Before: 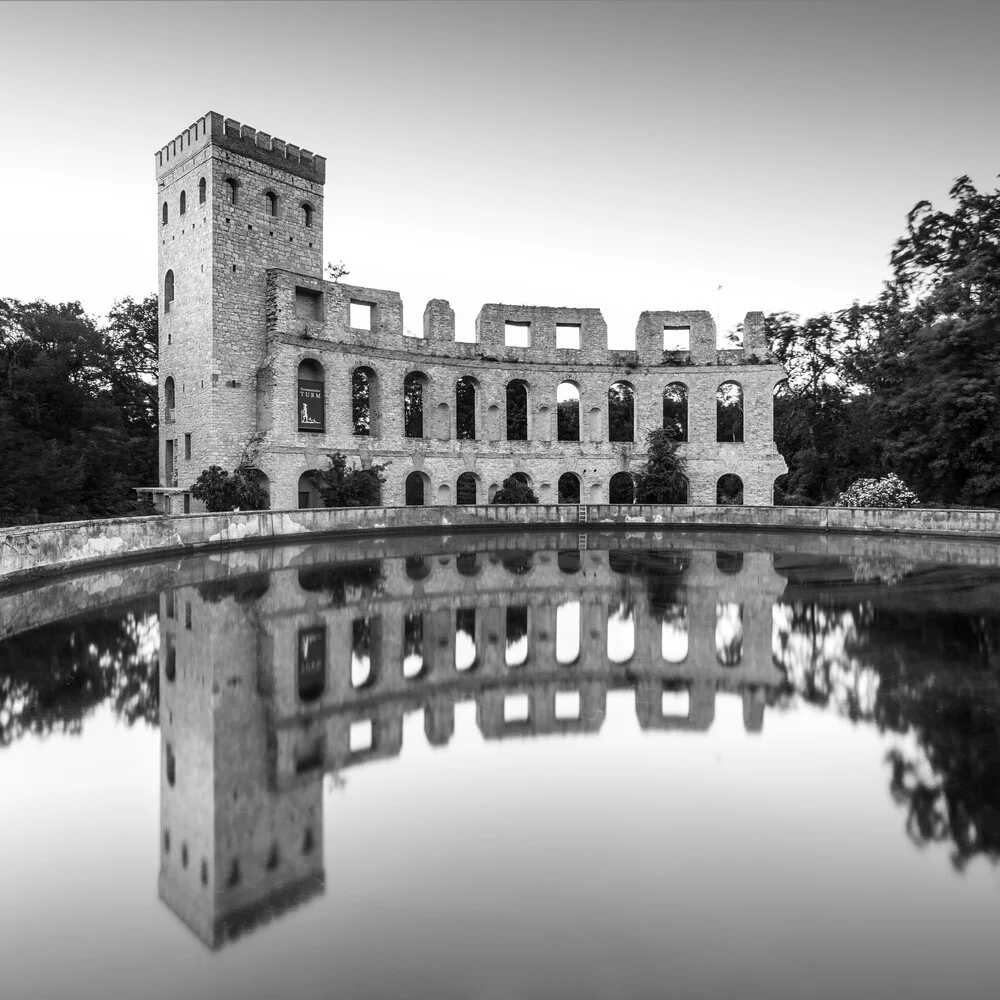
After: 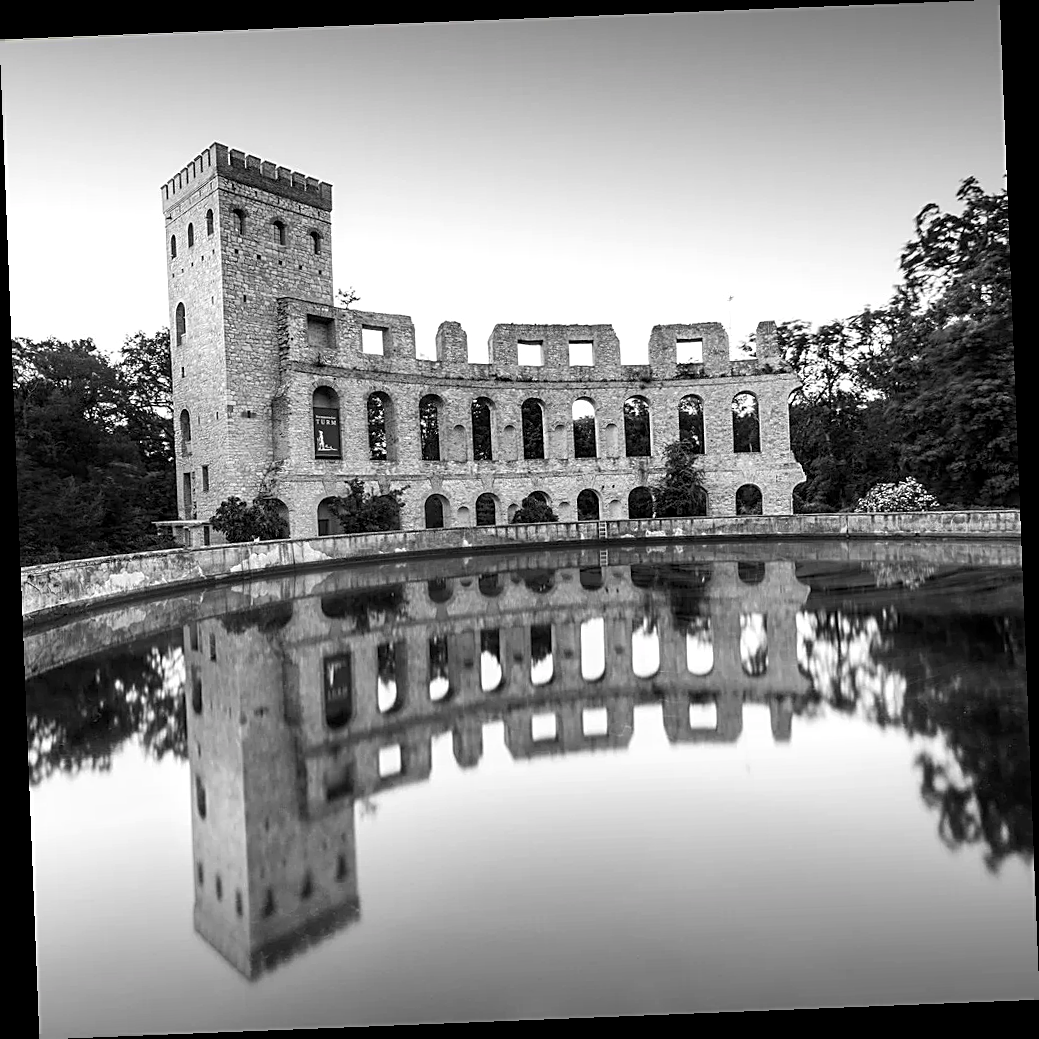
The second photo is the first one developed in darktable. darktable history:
rotate and perspective: rotation -2.29°, automatic cropping off
velvia: on, module defaults
local contrast: highlights 100%, shadows 100%, detail 120%, midtone range 0.2
sharpen: amount 0.6
